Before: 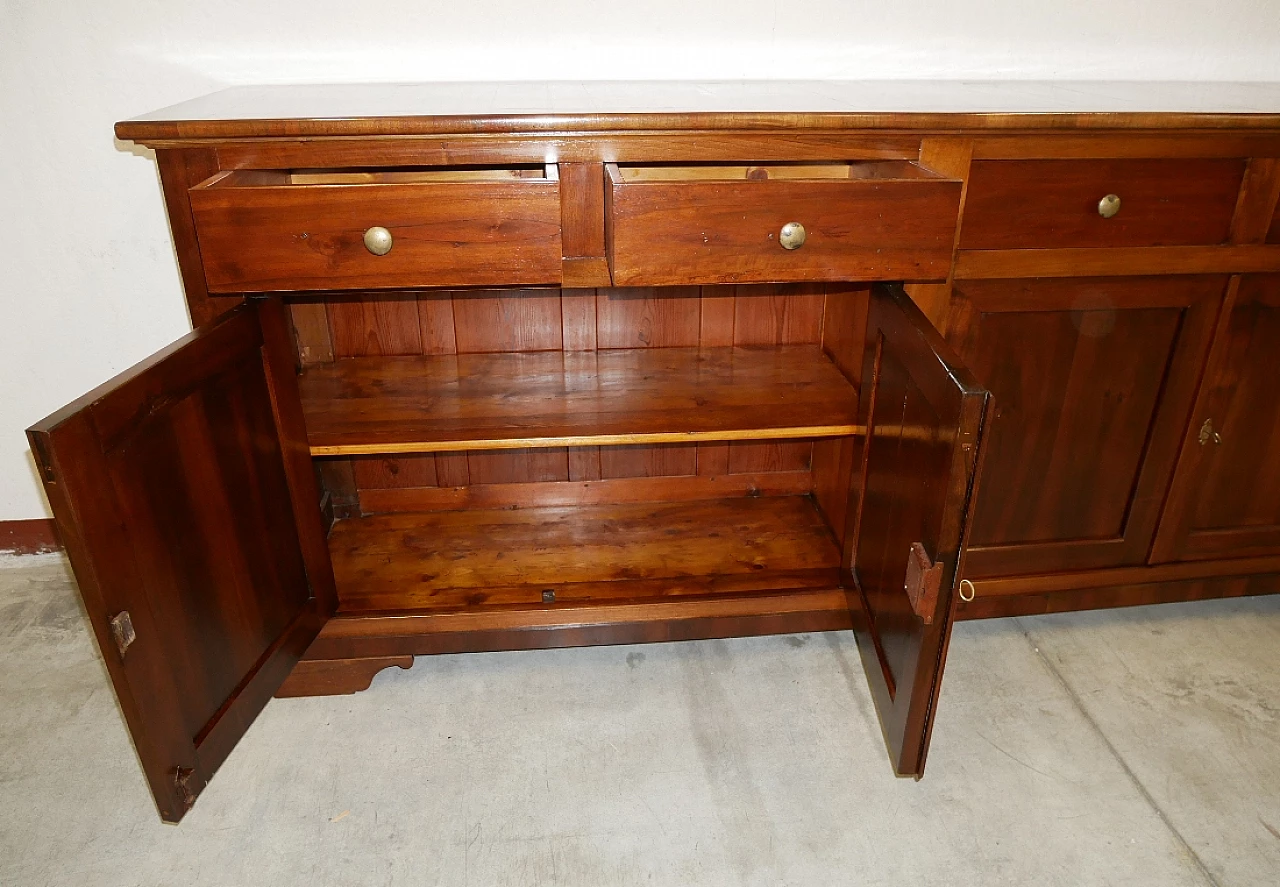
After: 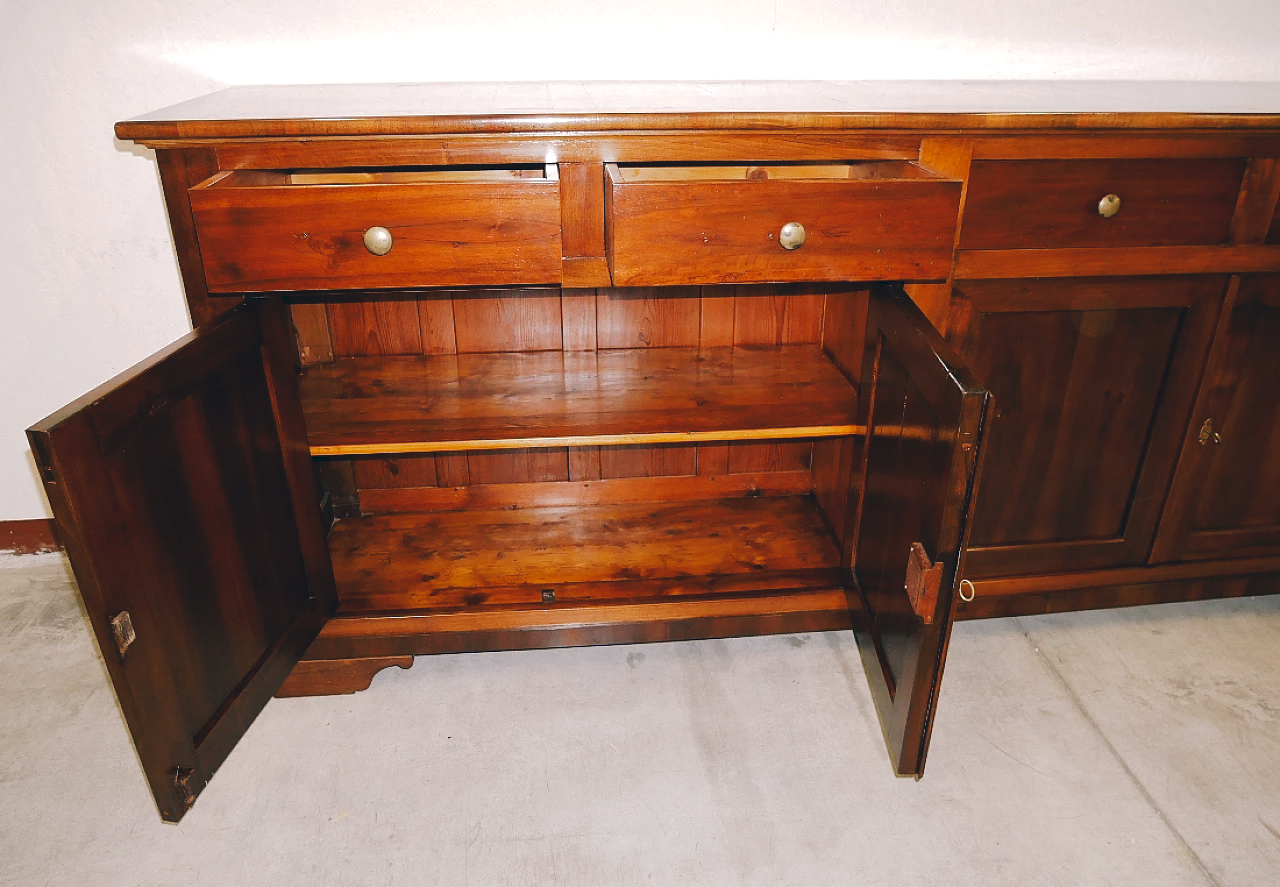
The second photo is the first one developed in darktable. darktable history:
tone curve: curves: ch0 [(0, 0) (0.003, 0.077) (0.011, 0.08) (0.025, 0.083) (0.044, 0.095) (0.069, 0.106) (0.1, 0.12) (0.136, 0.144) (0.177, 0.185) (0.224, 0.231) (0.277, 0.297) (0.335, 0.382) (0.399, 0.471) (0.468, 0.553) (0.543, 0.623) (0.623, 0.689) (0.709, 0.75) (0.801, 0.81) (0.898, 0.873) (1, 1)], preserve colors none
color look up table: target L [96.37, 91.09, 89.8, 91.62, 87.9, 88.17, 72.41, 57.77, 61.78, 52.65, 32.8, 29.77, 201.65, 105.79, 75, 69.51, 63, 64.1, 58.1, 50.46, 46.76, 46.95, 40.43, 30.76, 23.89, 24.52, 91.8, 80.44, 64, 68.86, 65.18, 57.95, 65.03, 54.26, 50.21, 40.7, 36.07, 36.37, 25.09, 24.13, 8.657, 0.663, 92.46, 84.46, 74.71, 57.17, 44.3, 38.69, 29.19], target a [-5.08, -7.644, -19.38, -7.938, -23.31, -29.49, -2.192, -52.26, -30.59, -28.88, -26.26, -20.29, 0, 0.001, 4.623, 43.24, 52.63, 14.25, 69.3, 40.93, 72.16, 22.39, 55.05, 5.406, 39.89, 21.98, 11.08, 36.67, 28.33, 66, 13.11, 3.52, 44.71, 29.03, 61.12, 58.41, 11.86, 35.9, 2.068, 24.56, 20.47, 0.748, -29.44, -23.17, 1.48, -22.33, -15.6, -20.42, -8.576], target b [18.52, 0.544, 36.88, 56.88, 22.59, 10.26, 1.817, 31.81, 3.221, 32.62, 17.18, 11.27, -0.001, -0.004, 67.07, 22.55, 56.85, 33.01, 64.3, 29.44, 25.72, 48.03, 43.85, 1.635, 10.52, 30.74, -2.009, -16.46, -5.146, -33.49, -45.96, 0.596, -43.75, -30.52, 4.296, -14.22, -58.69, -56.18, -24.72, -44.67, -39.56, -12.86, -11.39, -18.1, -24.35, -15.61, -32.71, -6.363, -18.89], num patches 49
